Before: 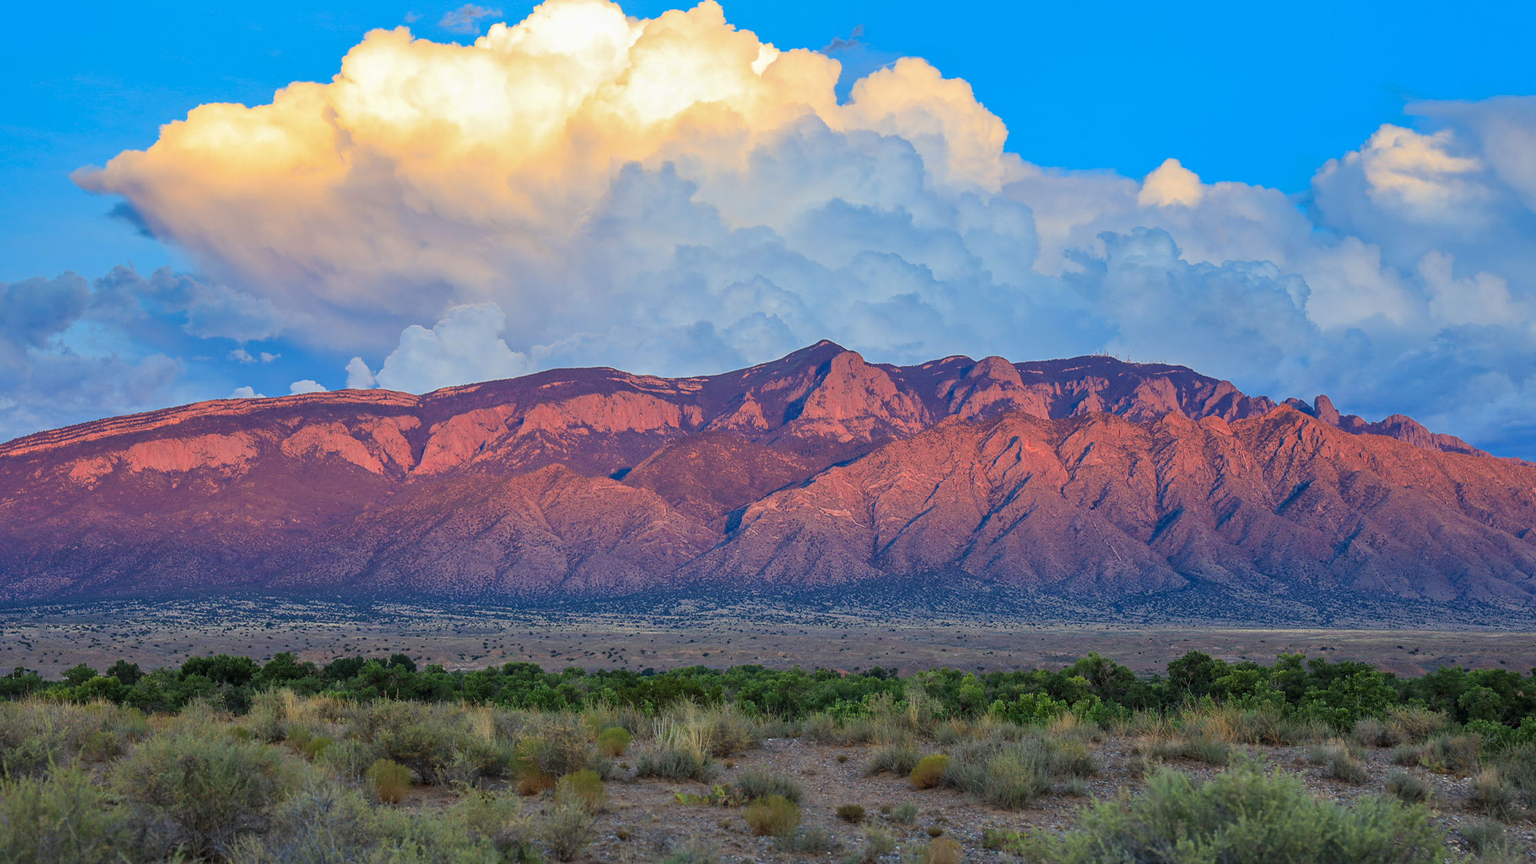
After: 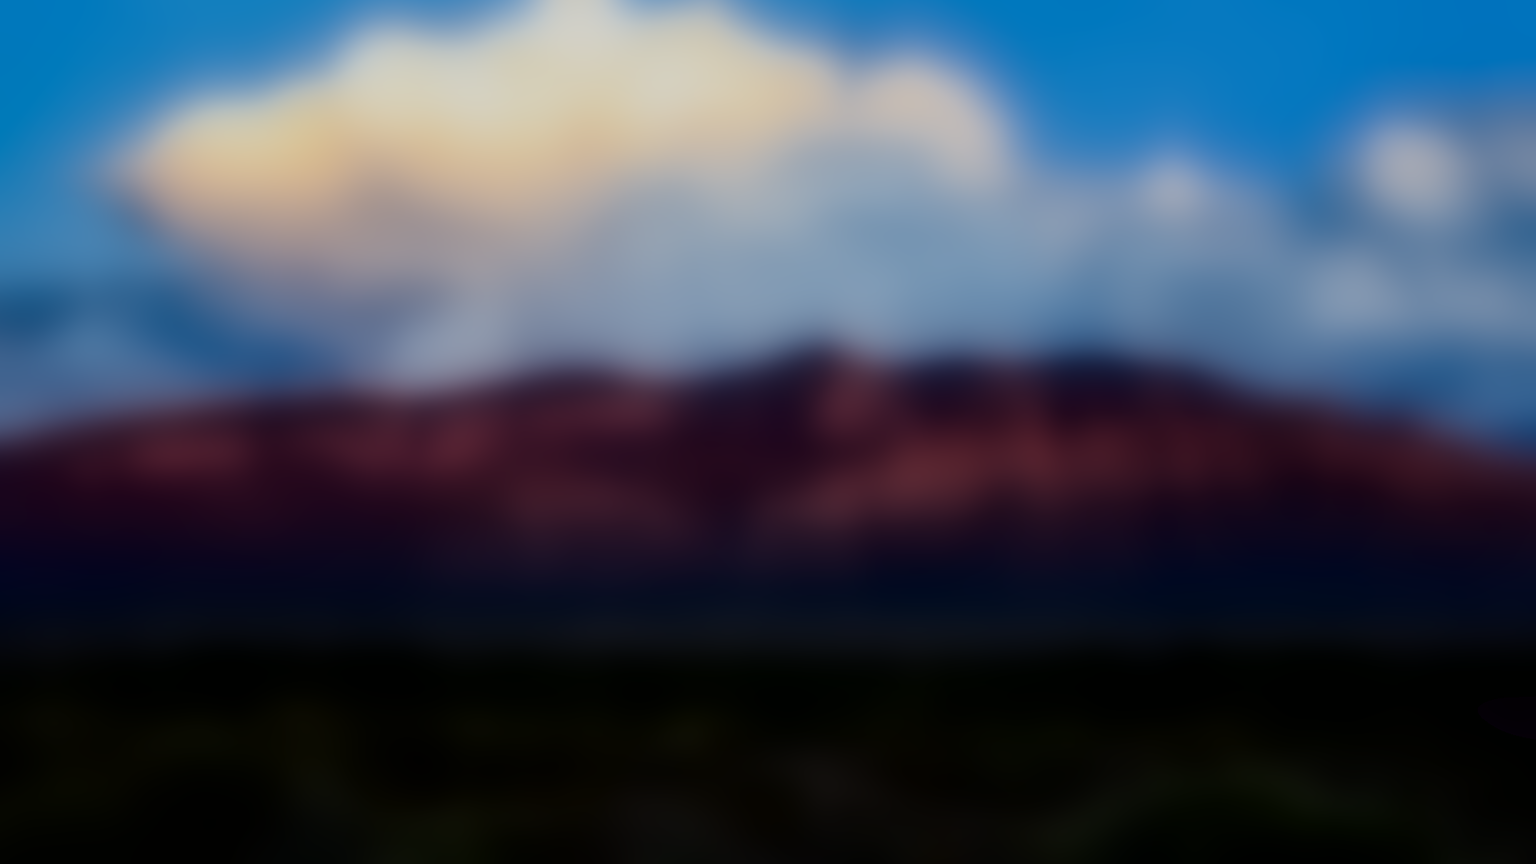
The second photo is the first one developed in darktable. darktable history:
local contrast: mode bilateral grid, contrast 20, coarseness 50, detail 120%, midtone range 0.2
filmic rgb: black relative exposure -7.65 EV, white relative exposure 4.56 EV, hardness 3.61
lowpass: radius 31.92, contrast 1.72, brightness -0.98, saturation 0.94
